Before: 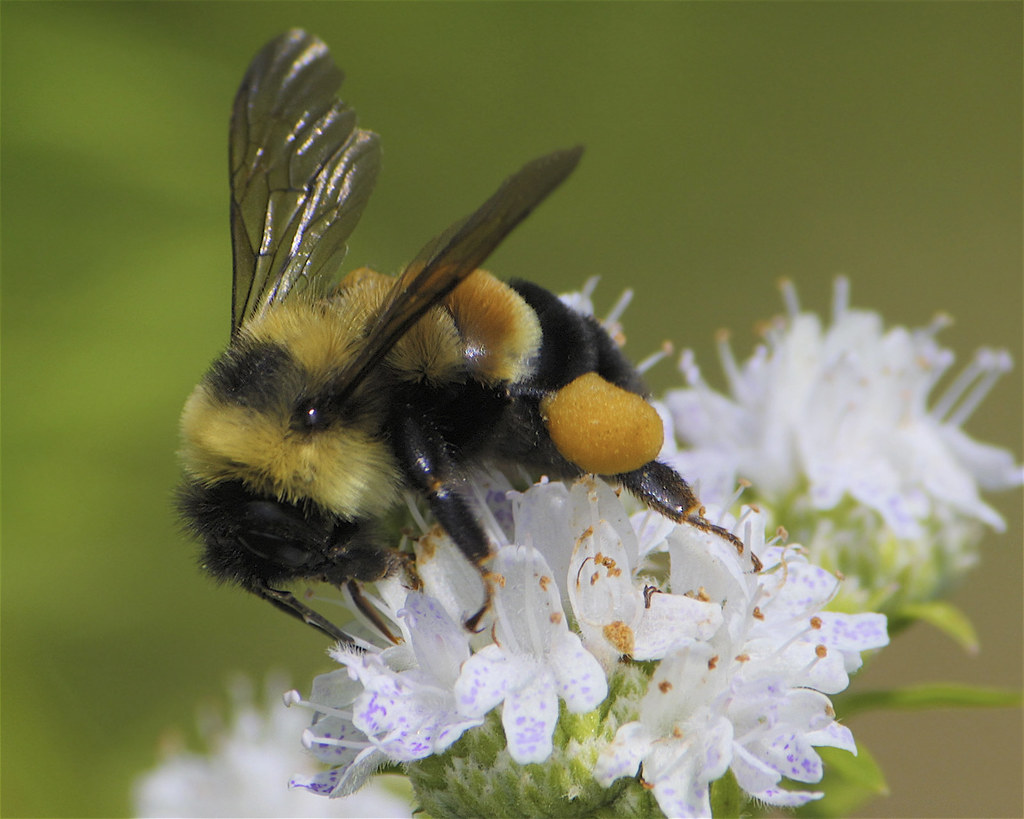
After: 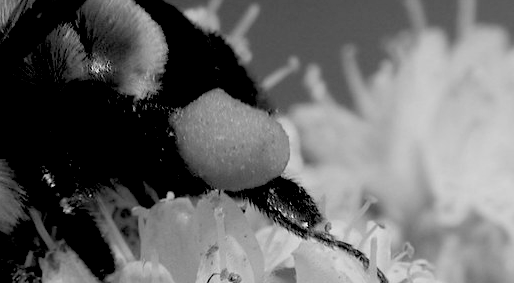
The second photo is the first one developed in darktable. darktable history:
exposure: black level correction 0.056, compensate highlight preservation false
monochrome: a 73.58, b 64.21
crop: left 36.607%, top 34.735%, right 13.146%, bottom 30.611%
